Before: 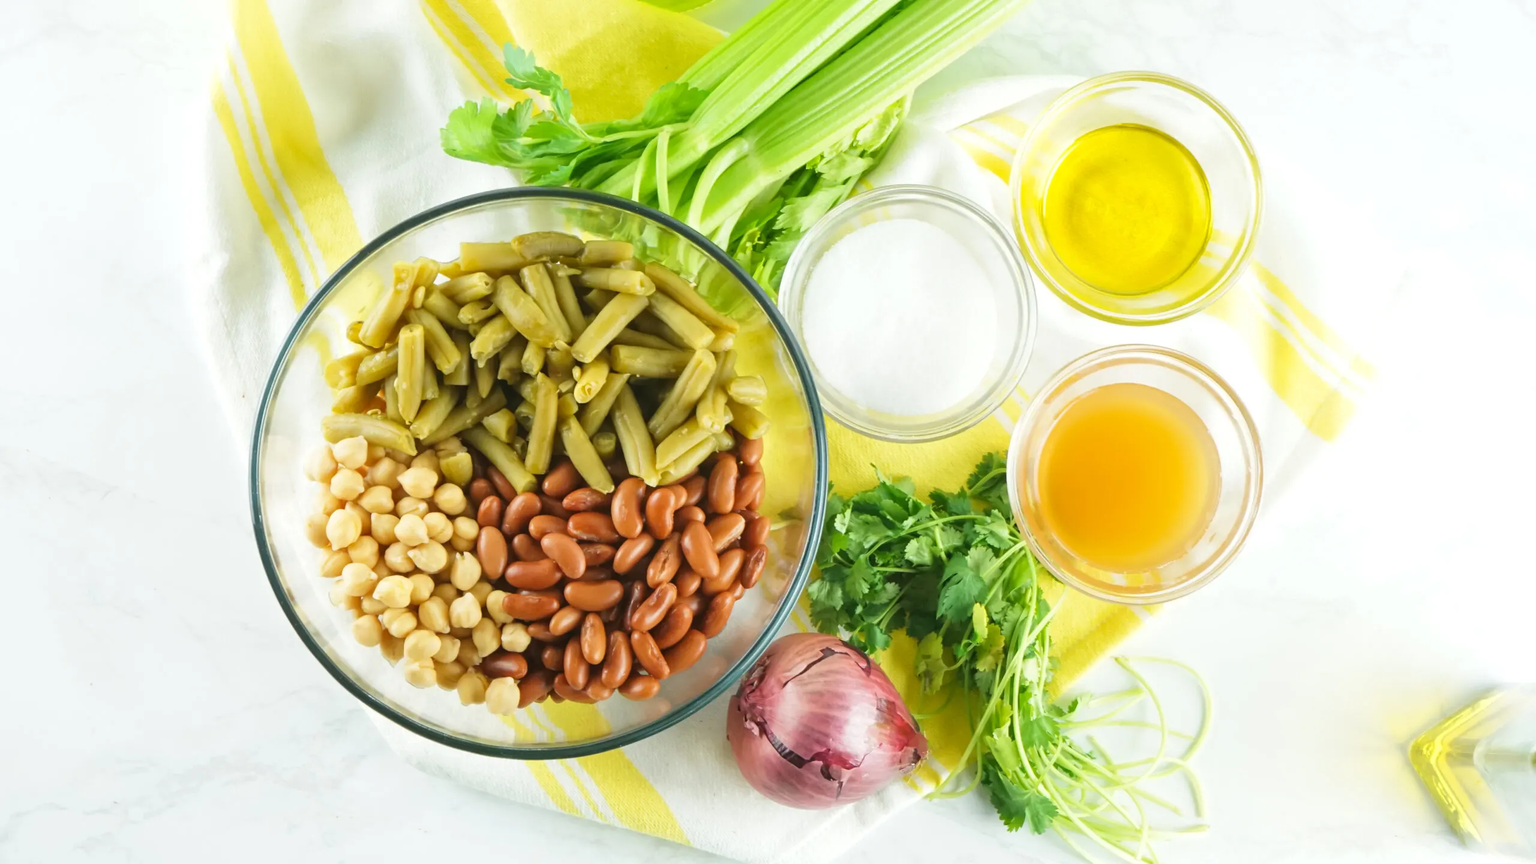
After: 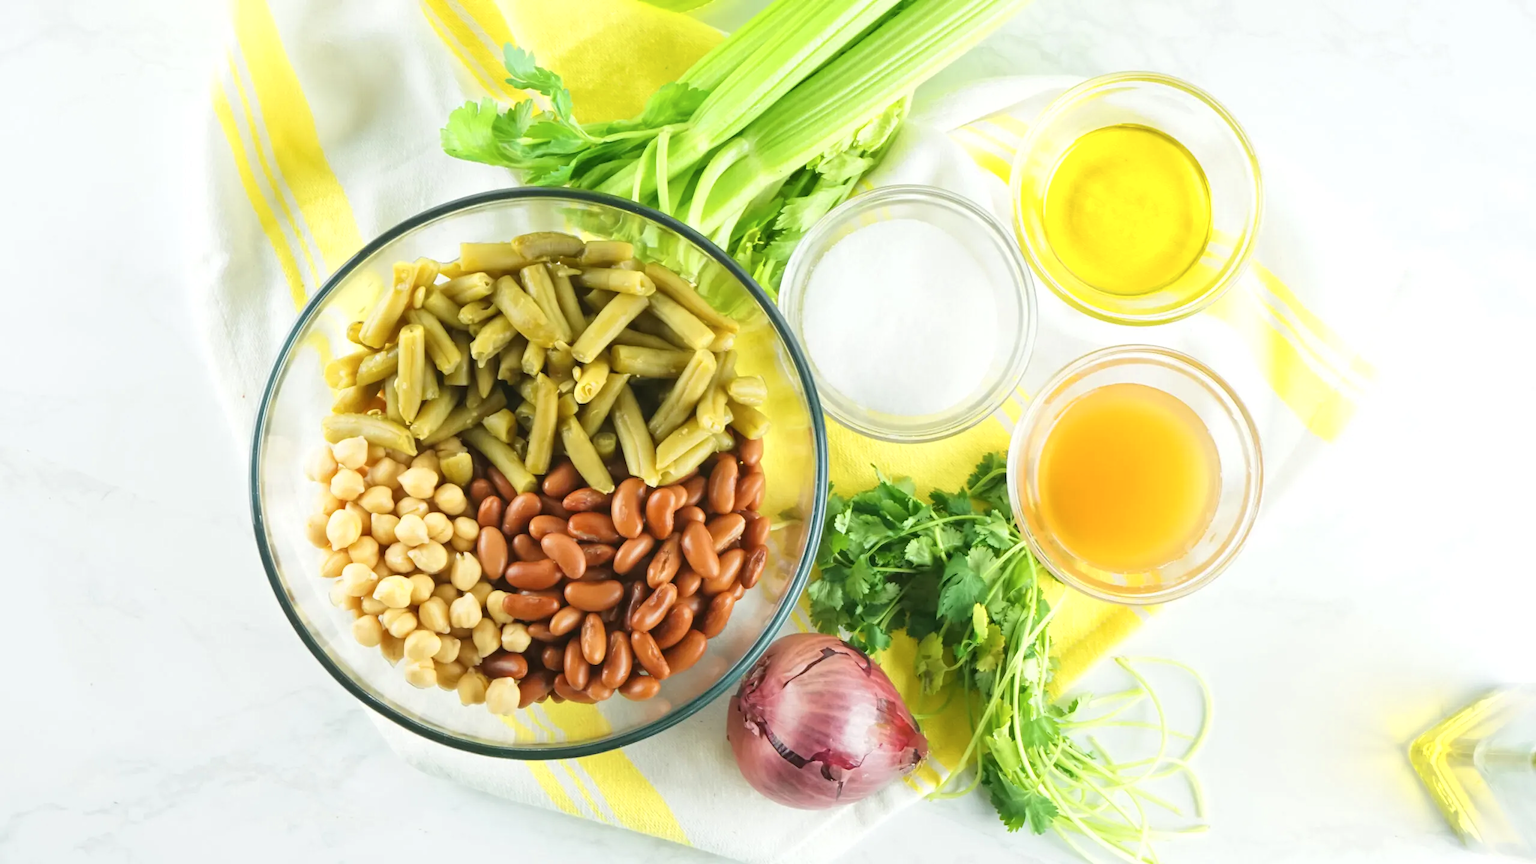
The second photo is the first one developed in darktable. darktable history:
color zones: curves: ch0 [(0.203, 0.433) (0.607, 0.517) (0.697, 0.696) (0.705, 0.897)], mix -137.21%
